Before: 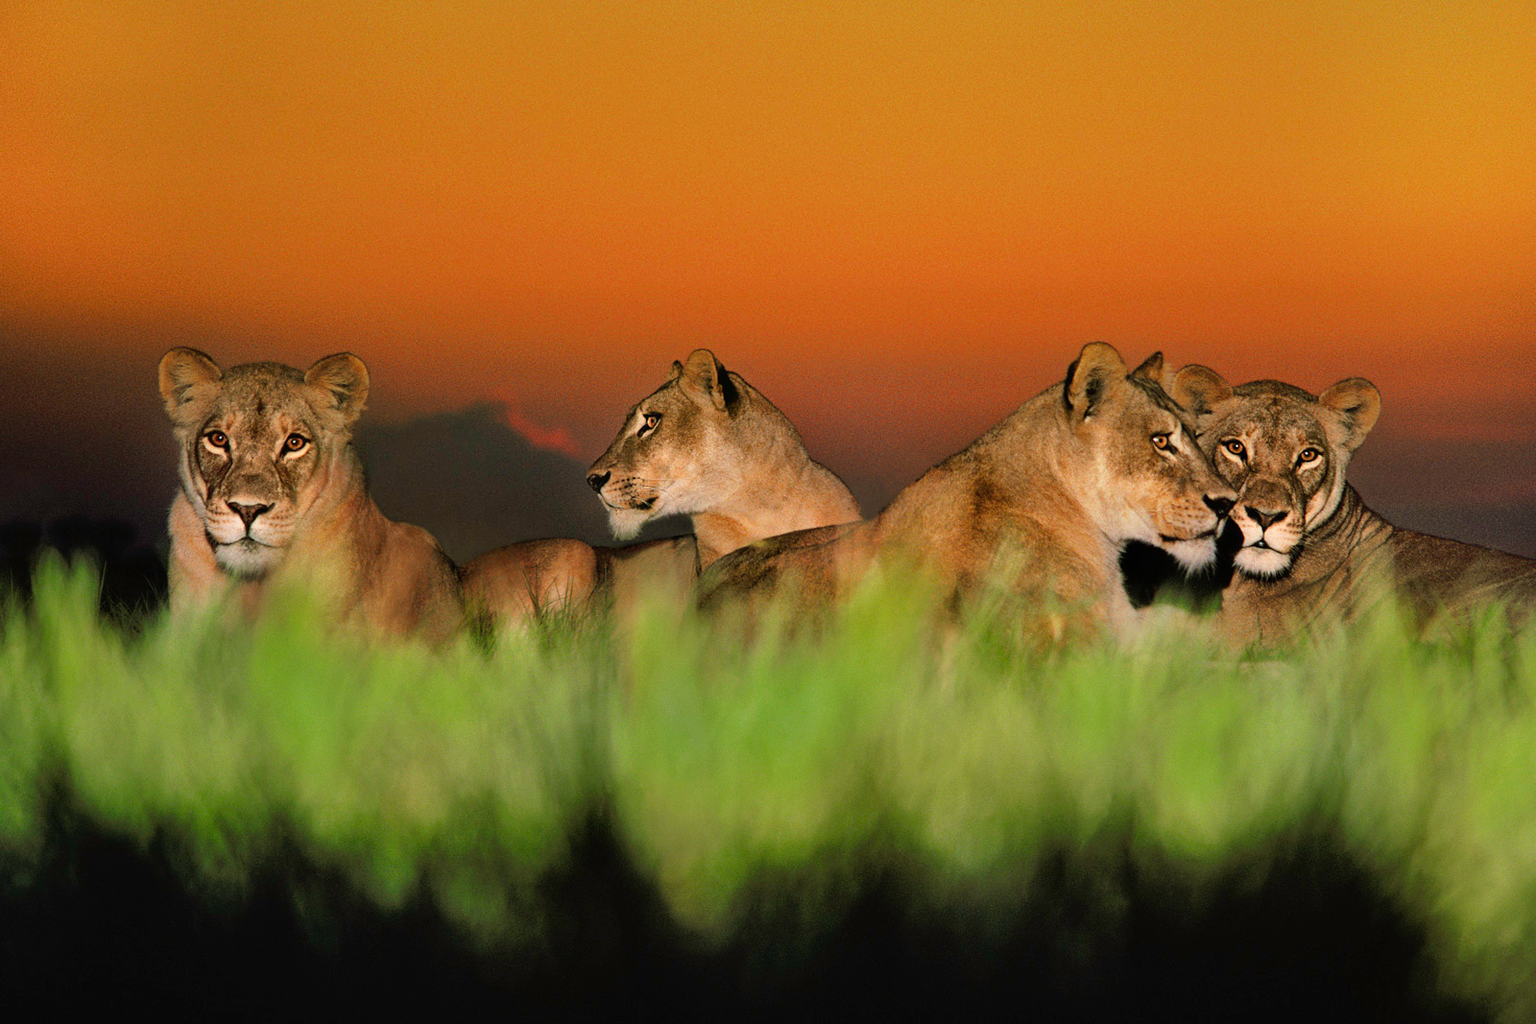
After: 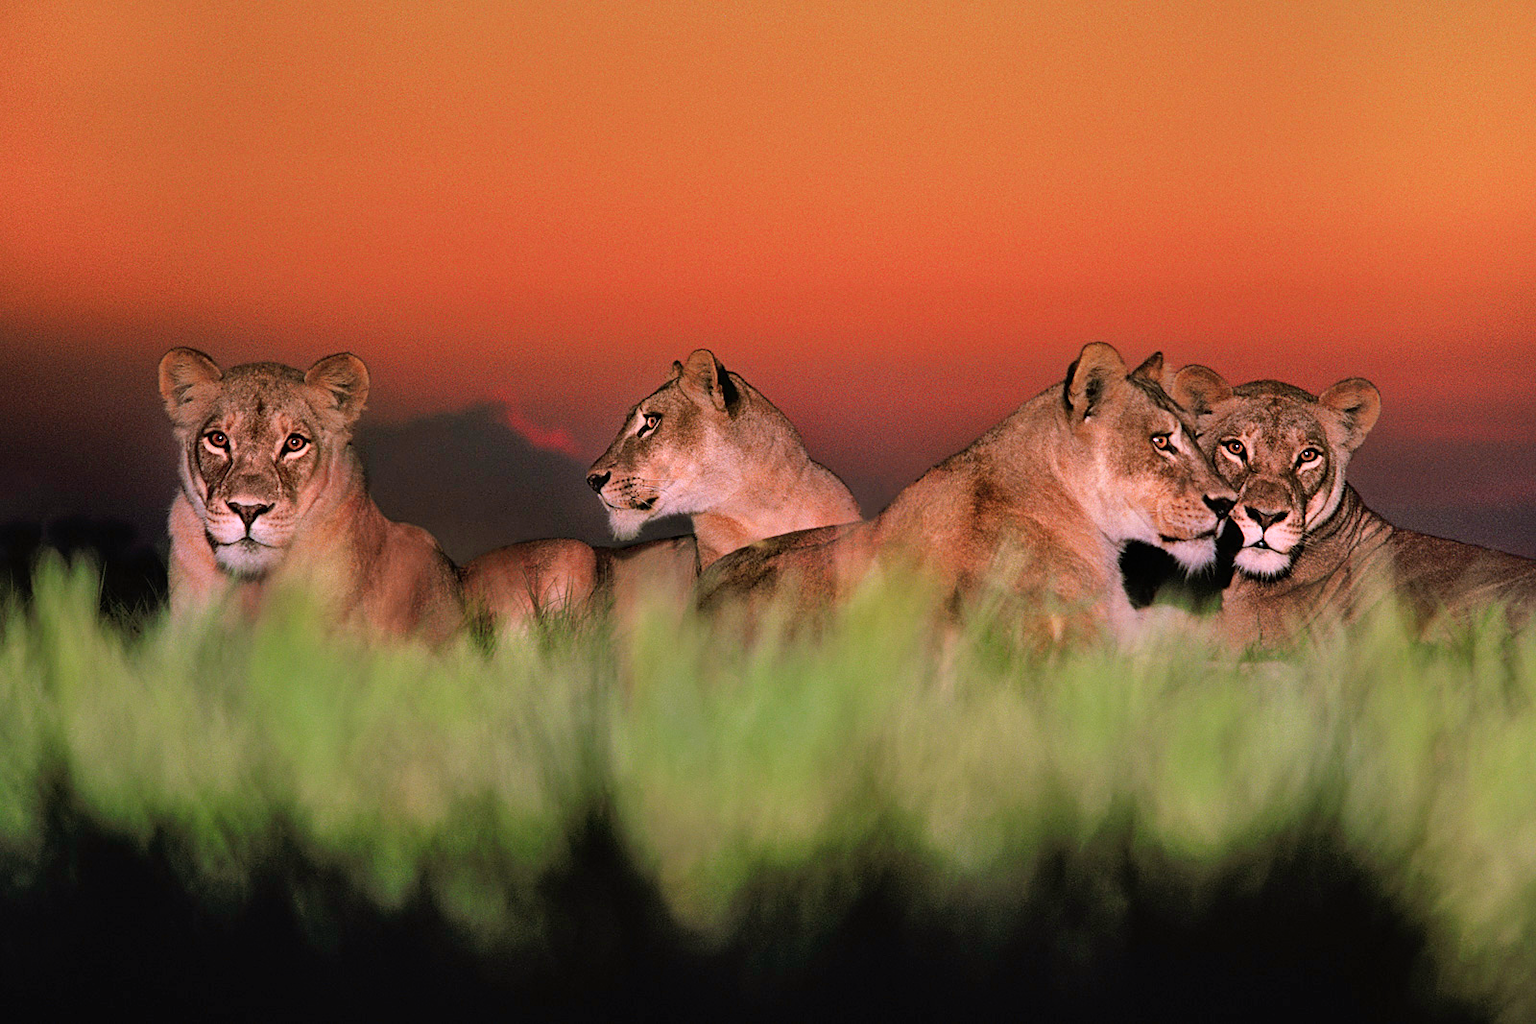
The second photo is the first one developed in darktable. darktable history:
sharpen: amount 0.207
color correction: highlights a* 16.23, highlights b* -20.59
